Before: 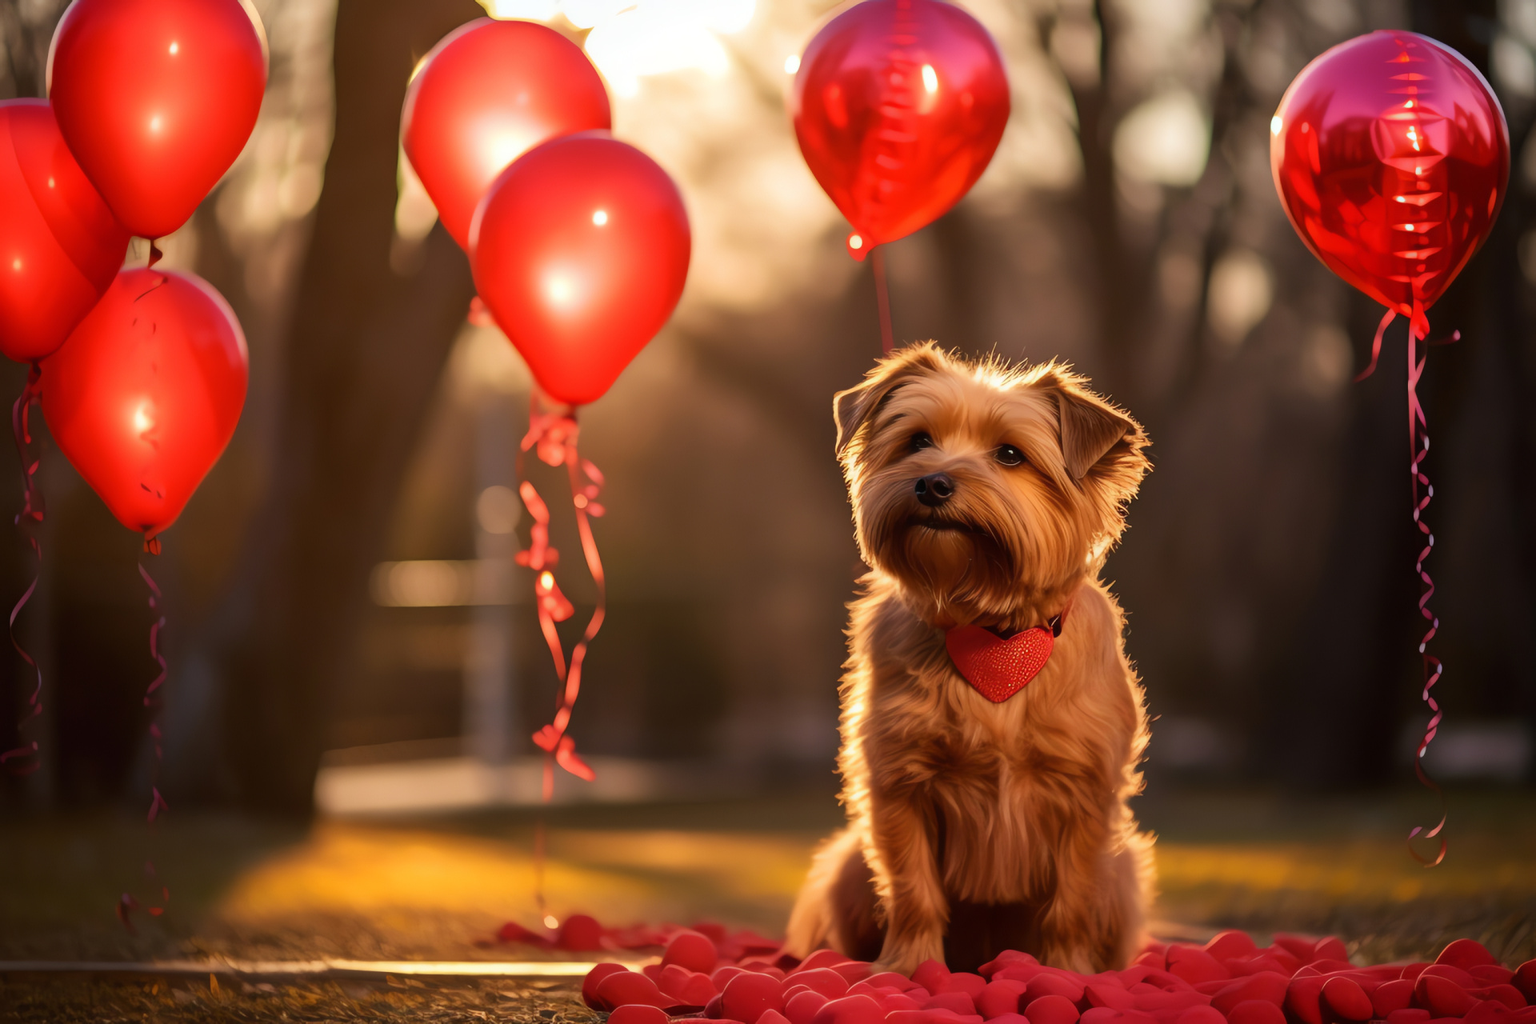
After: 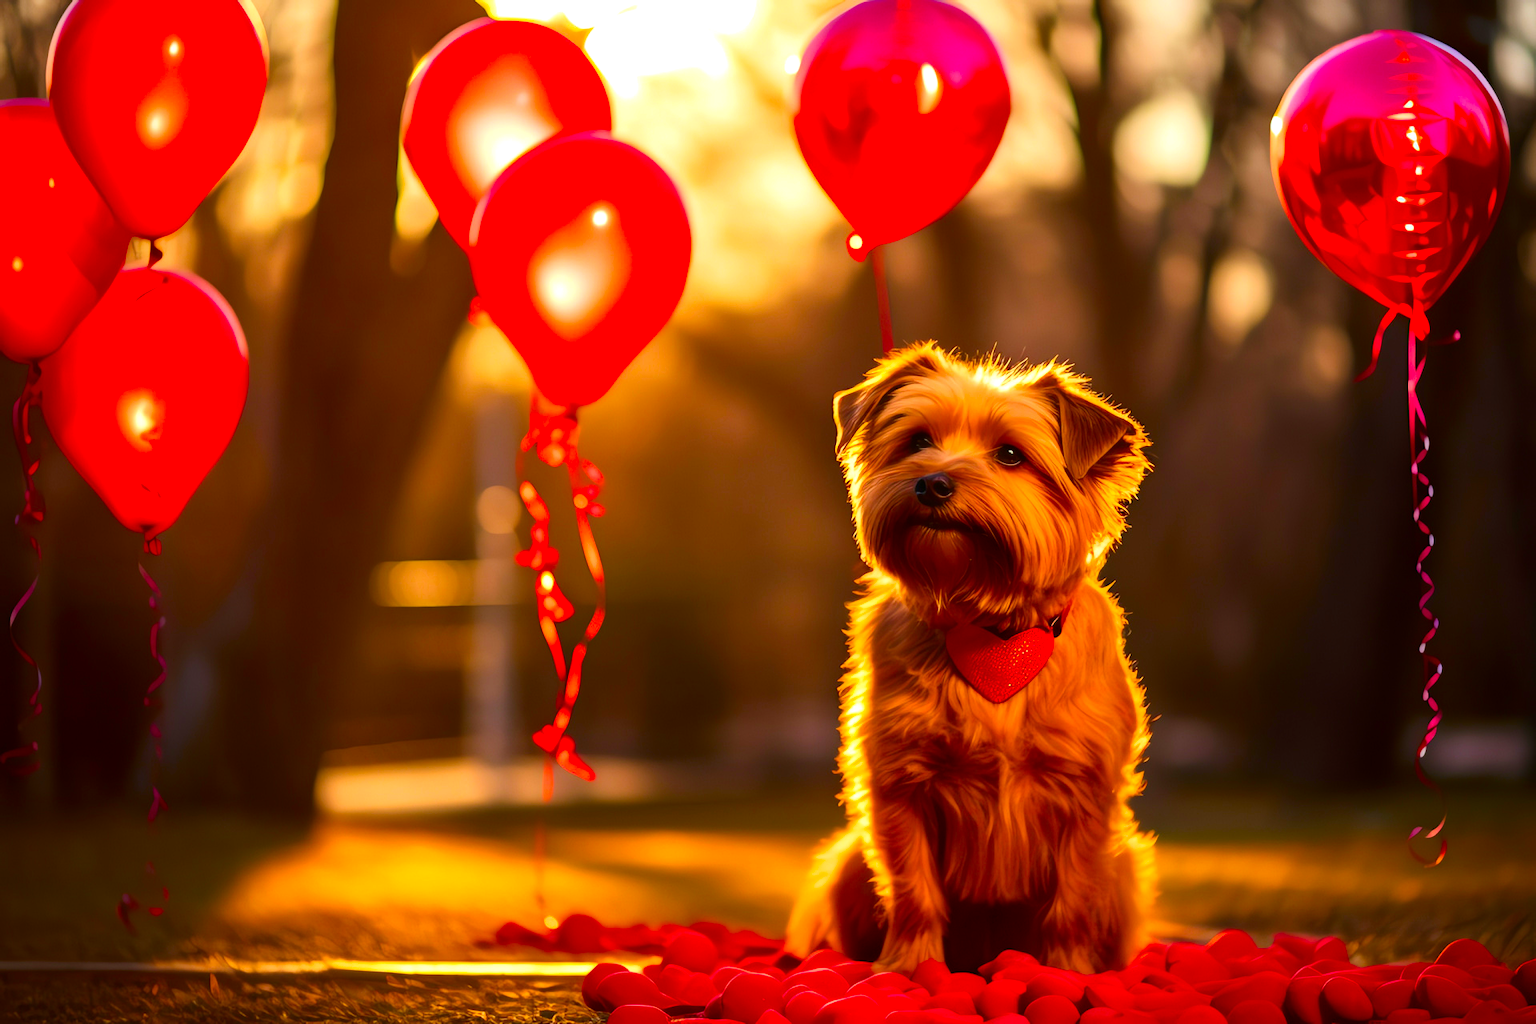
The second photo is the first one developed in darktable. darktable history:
color balance rgb: perceptual saturation grading › global saturation 25%, global vibrance 20%
contrast brightness saturation: contrast 0.16, saturation 0.32
exposure: exposure 0.4 EV, compensate highlight preservation false
